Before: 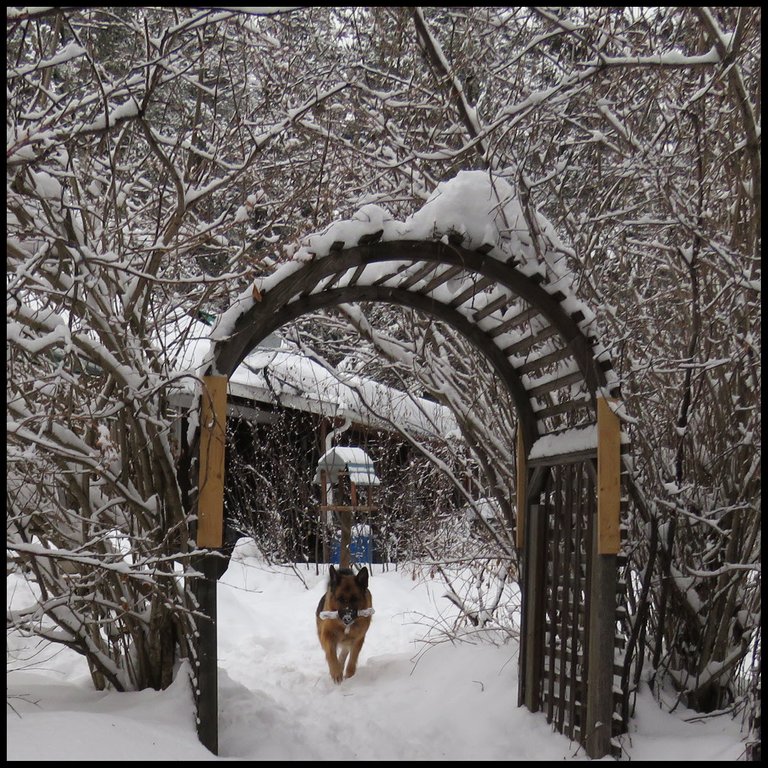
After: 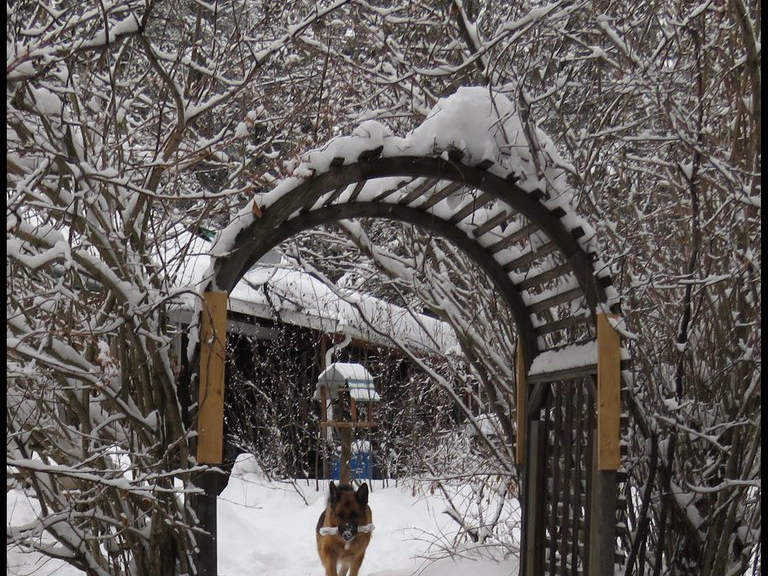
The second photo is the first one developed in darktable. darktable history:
crop: top 11.026%, bottom 13.924%
